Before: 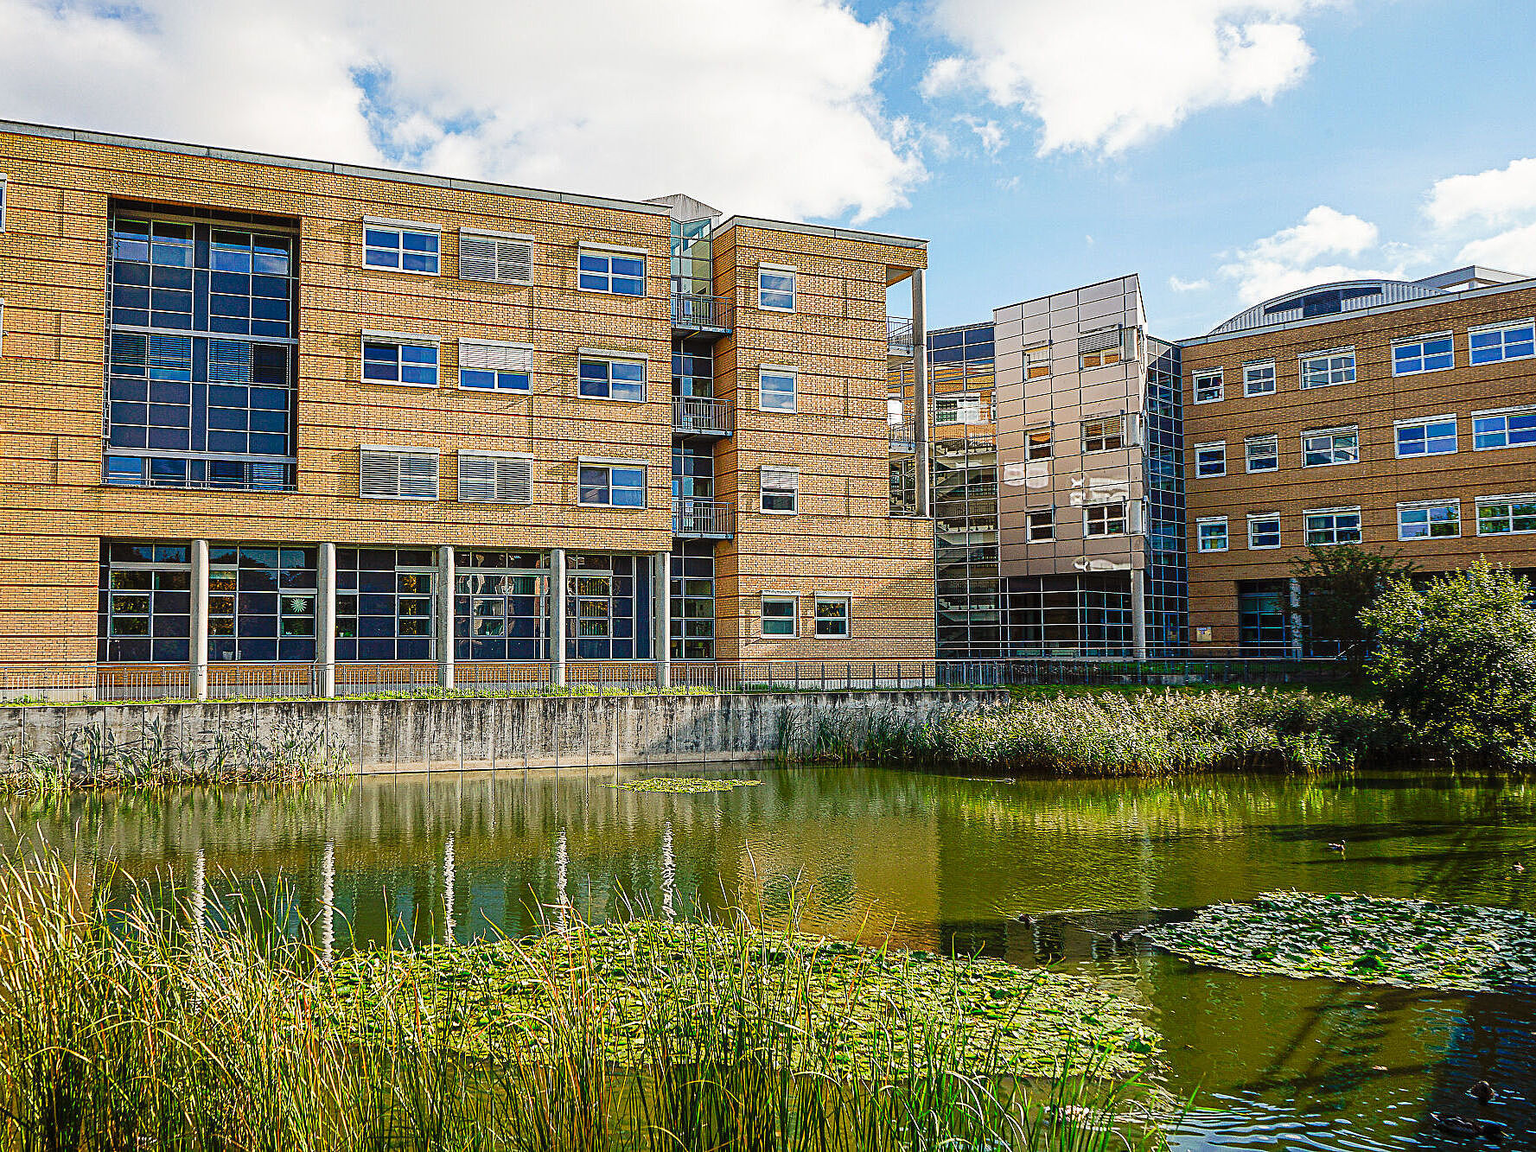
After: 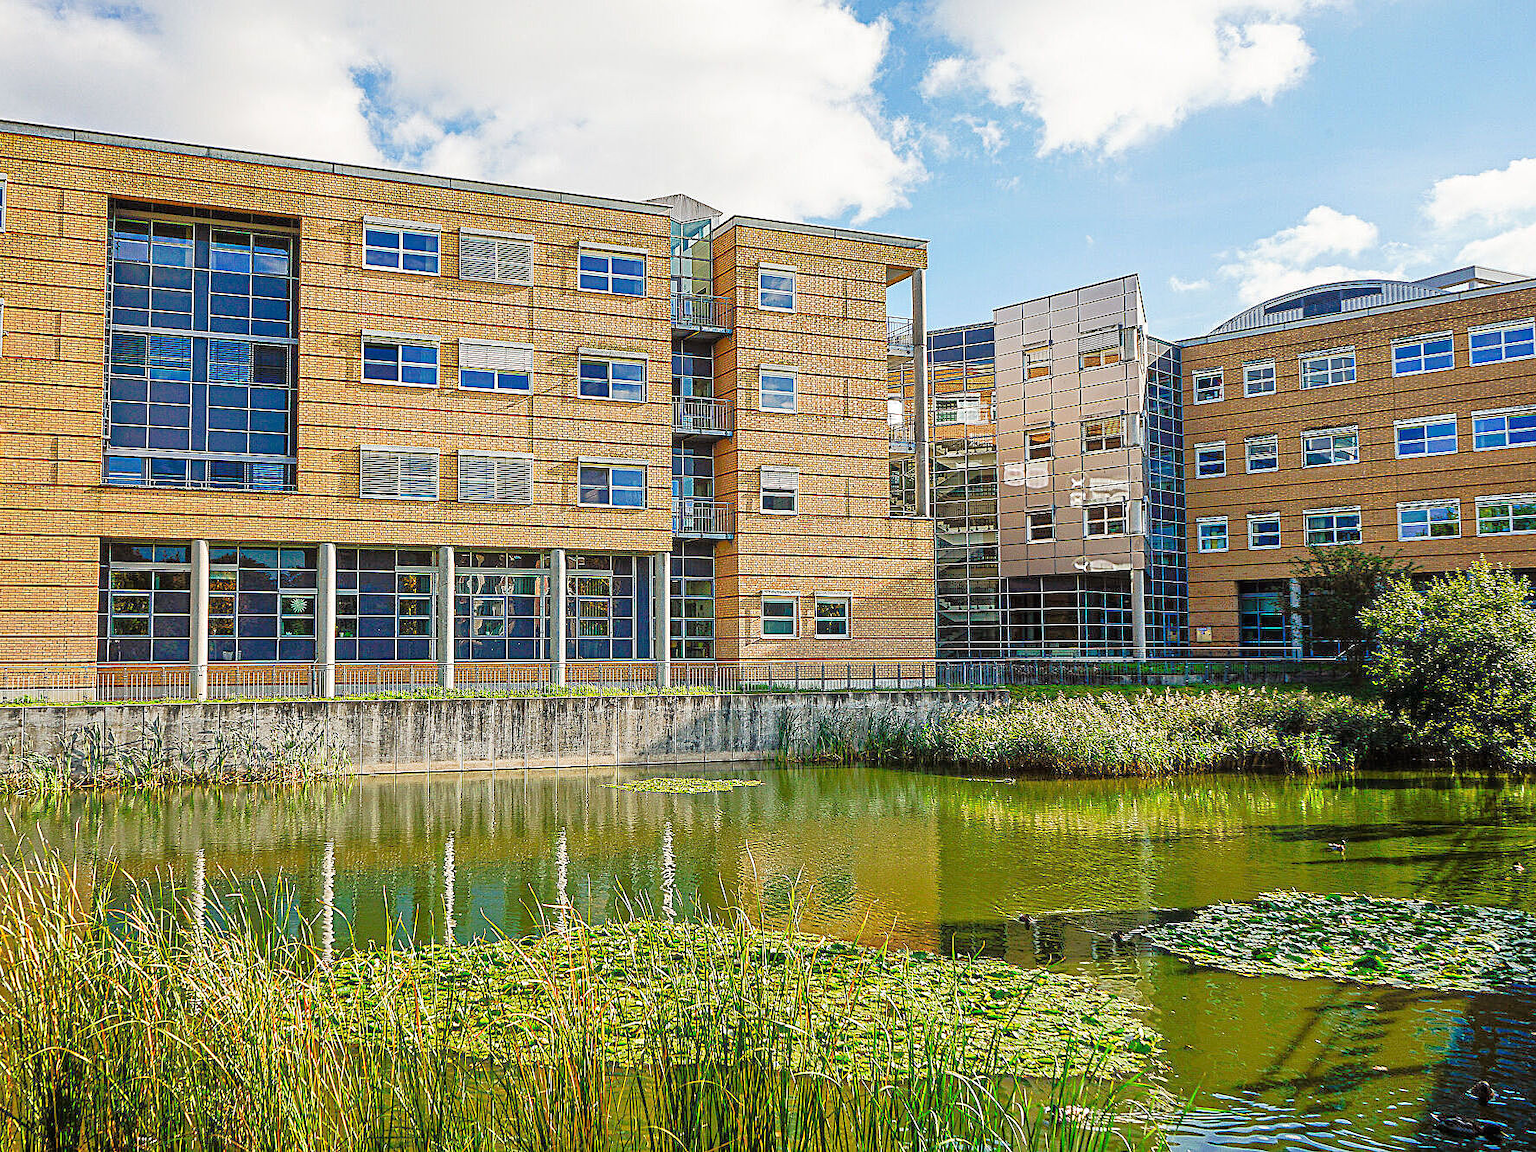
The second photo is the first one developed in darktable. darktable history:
tone equalizer: -7 EV 0.147 EV, -6 EV 0.625 EV, -5 EV 1.11 EV, -4 EV 1.34 EV, -3 EV 1.13 EV, -2 EV 0.6 EV, -1 EV 0.148 EV
